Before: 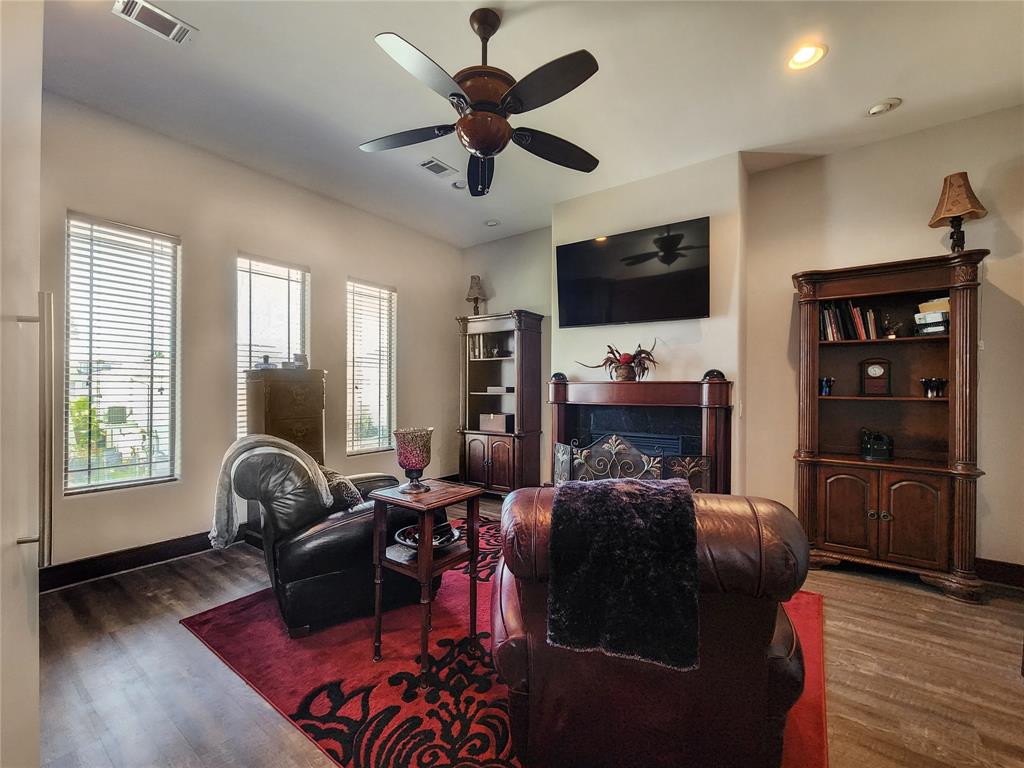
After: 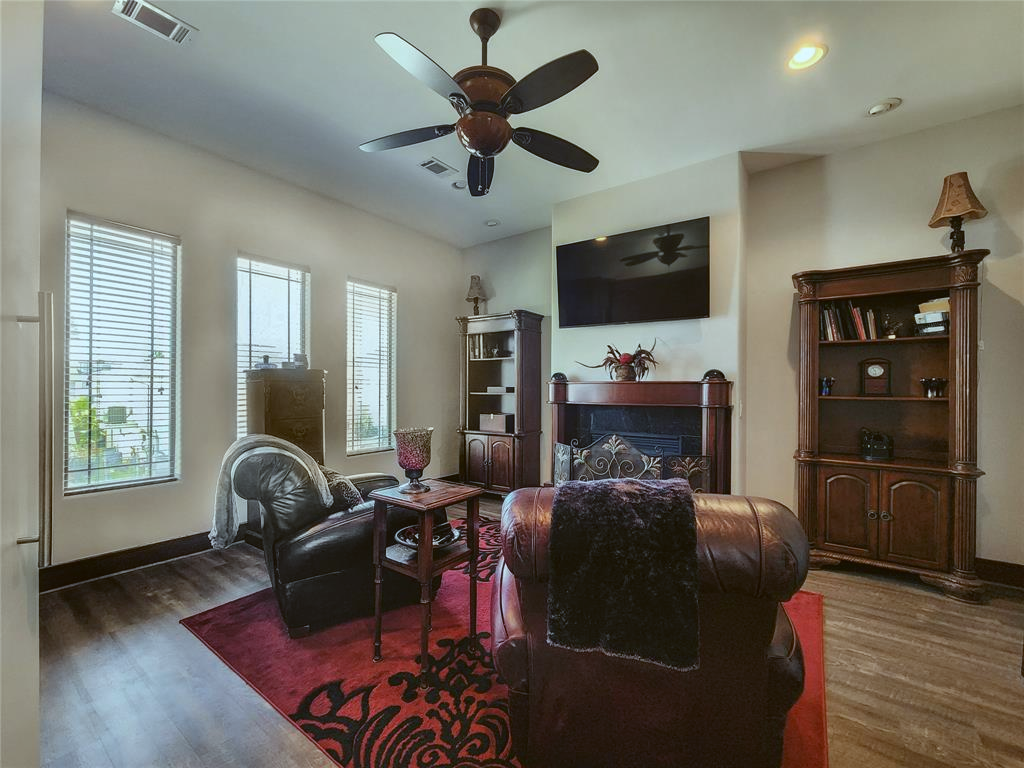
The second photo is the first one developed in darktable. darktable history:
color balance: lift [1.004, 1.002, 1.002, 0.998], gamma [1, 1.007, 1.002, 0.993], gain [1, 0.977, 1.013, 1.023], contrast -3.64%
white balance: red 0.925, blue 1.046
